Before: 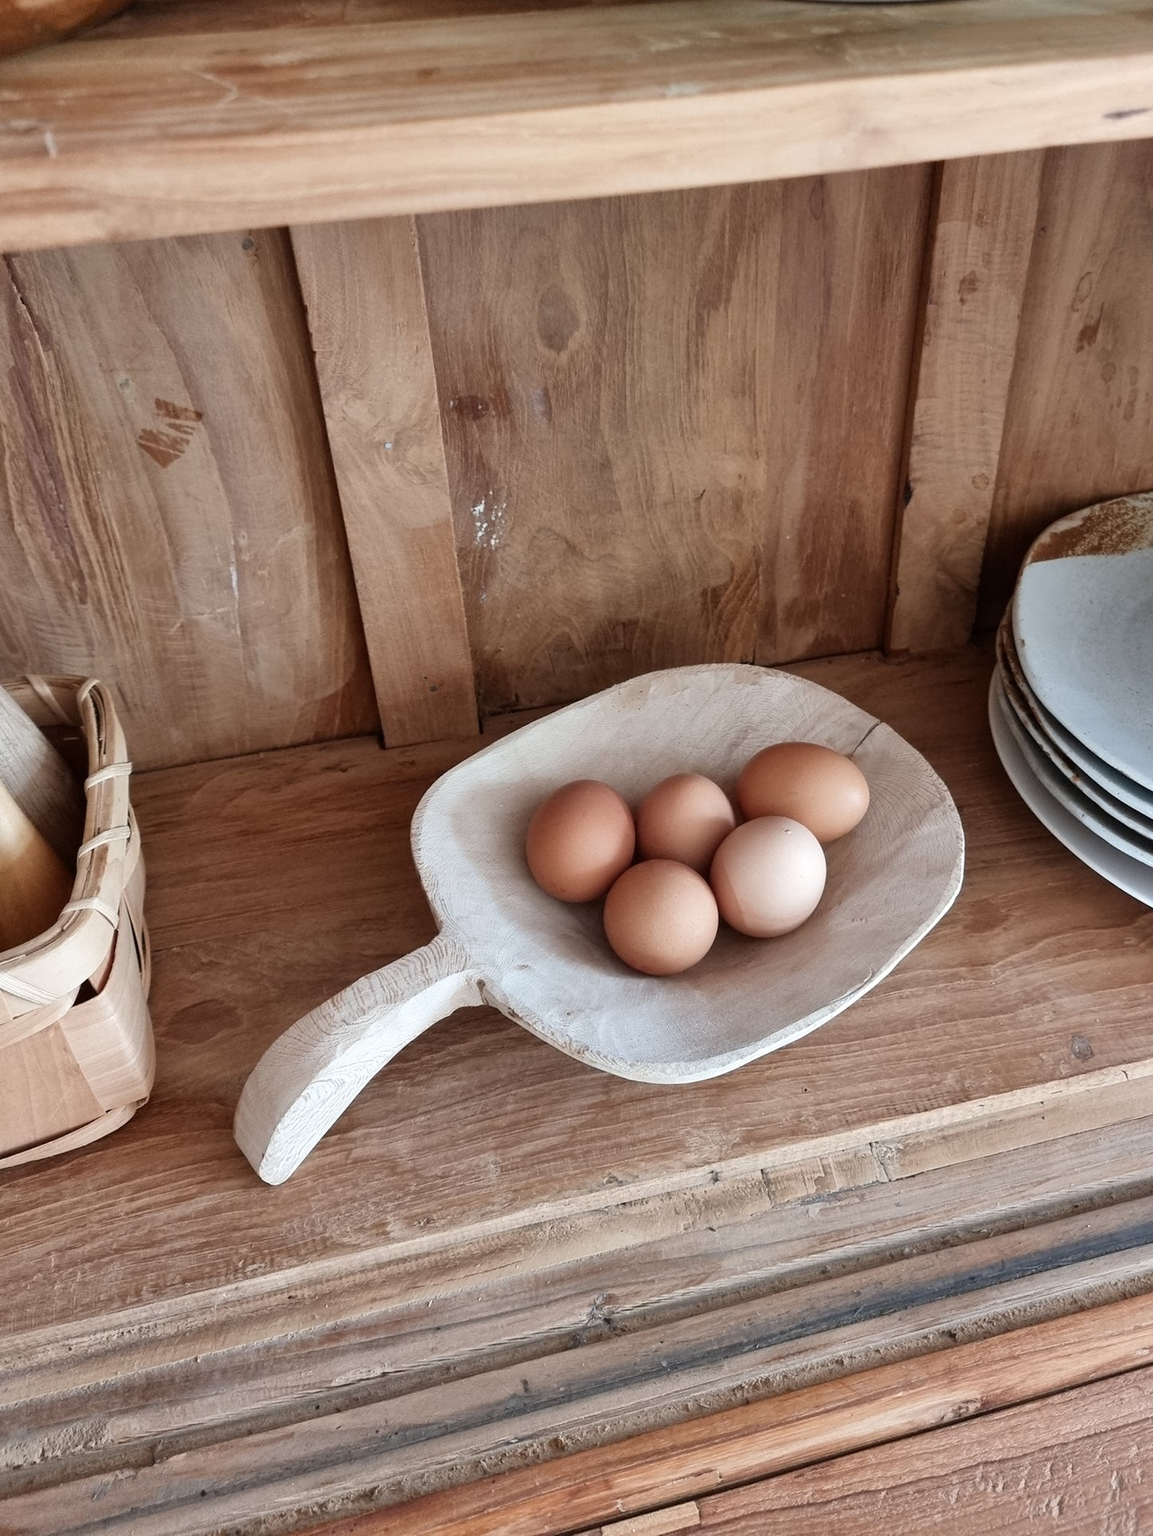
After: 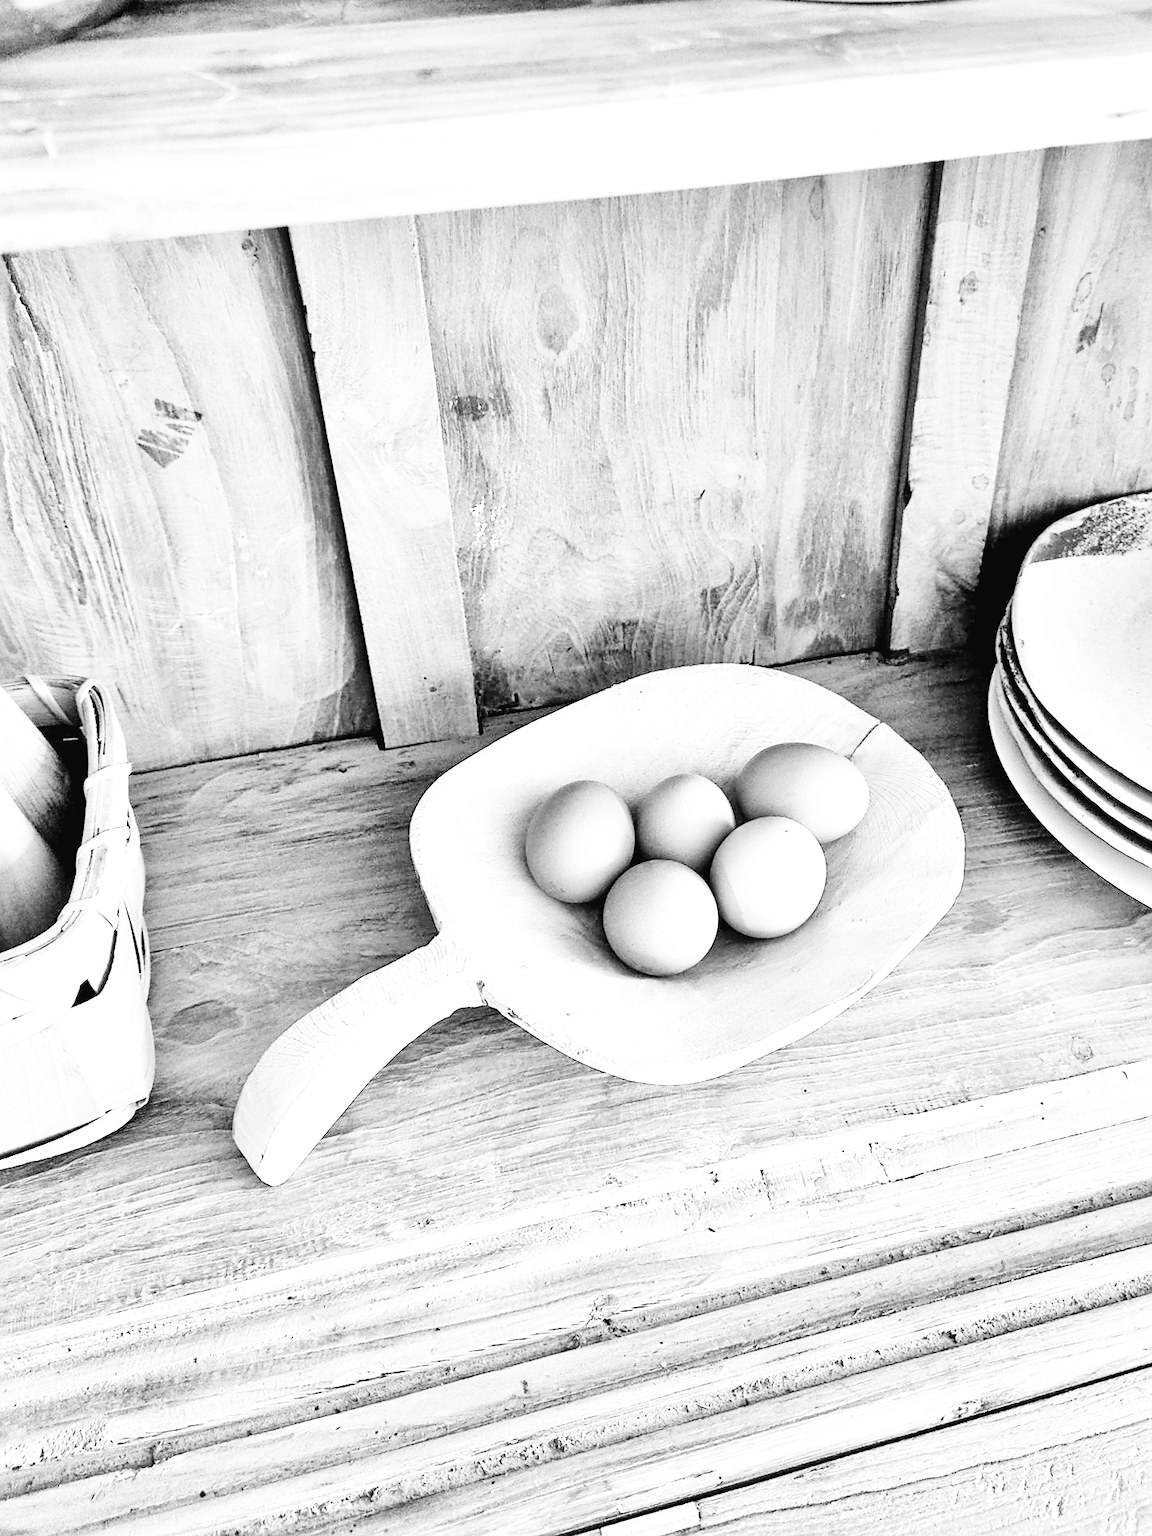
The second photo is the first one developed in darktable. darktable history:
tone curve: curves: ch0 [(0, 0) (0.003, 0.025) (0.011, 0.025) (0.025, 0.025) (0.044, 0.026) (0.069, 0.033) (0.1, 0.053) (0.136, 0.078) (0.177, 0.108) (0.224, 0.153) (0.277, 0.213) (0.335, 0.286) (0.399, 0.372) (0.468, 0.467) (0.543, 0.565) (0.623, 0.675) (0.709, 0.775) (0.801, 0.863) (0.898, 0.936) (1, 1)], preserve colors none
crop and rotate: left 0.126%
color calibration: output gray [0.21, 0.42, 0.37, 0], gray › normalize channels true, illuminant same as pipeline (D50), adaptation XYZ, x 0.346, y 0.359, gamut compression 0
contrast equalizer: octaves 7, y [[0.6 ×6], [0.55 ×6], [0 ×6], [0 ×6], [0 ×6]], mix 0.53
sharpen: on, module defaults
exposure: exposure 0.7 EV, compensate highlight preservation false
tone equalizer: -7 EV 0.15 EV, -6 EV 0.6 EV, -5 EV 1.15 EV, -4 EV 1.33 EV, -3 EV 1.15 EV, -2 EV 0.6 EV, -1 EV 0.15 EV, mask exposure compensation -0.5 EV
base curve: curves: ch0 [(0, 0.003) (0.001, 0.002) (0.006, 0.004) (0.02, 0.022) (0.048, 0.086) (0.094, 0.234) (0.162, 0.431) (0.258, 0.629) (0.385, 0.8) (0.548, 0.918) (0.751, 0.988) (1, 1)], preserve colors none
